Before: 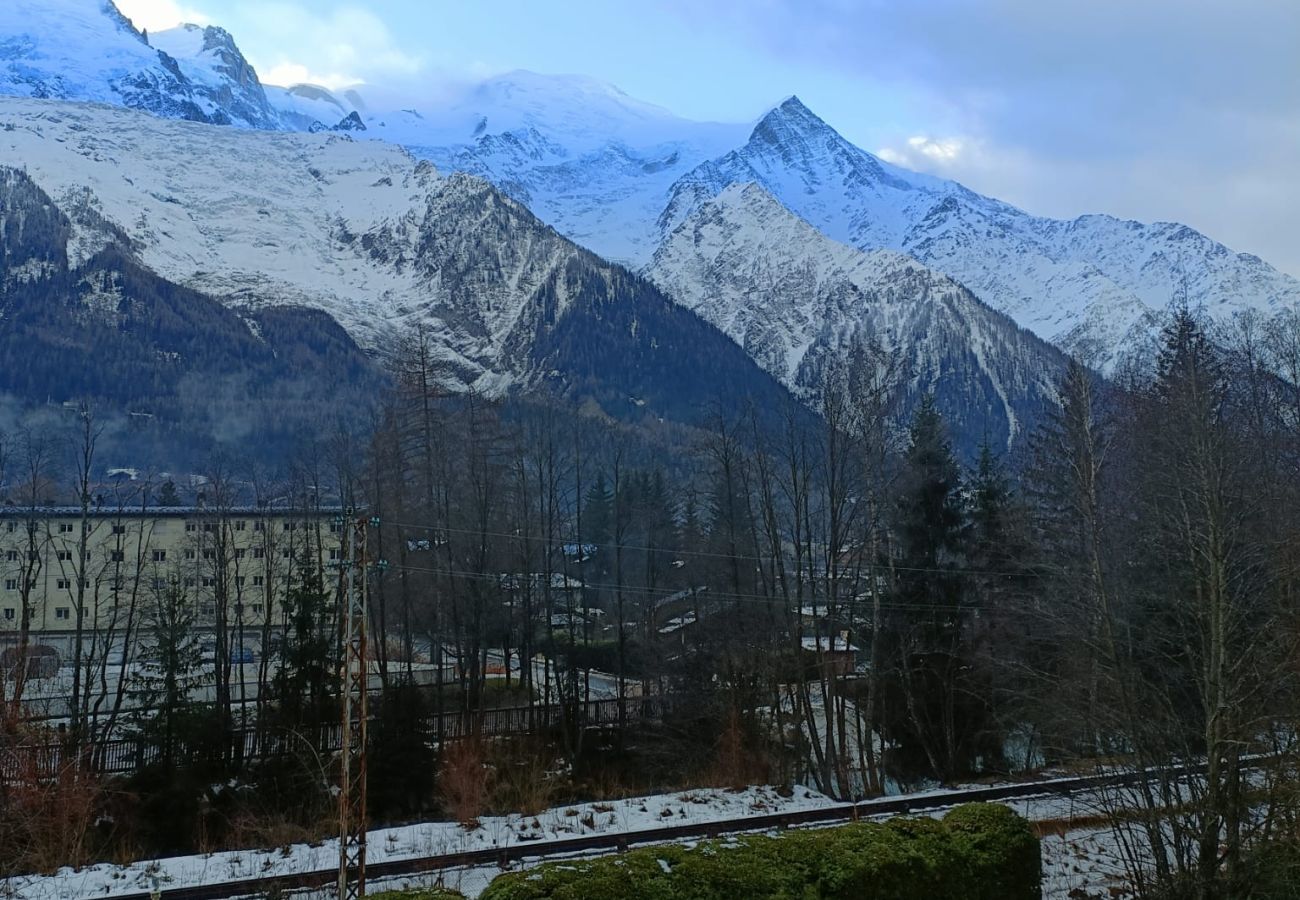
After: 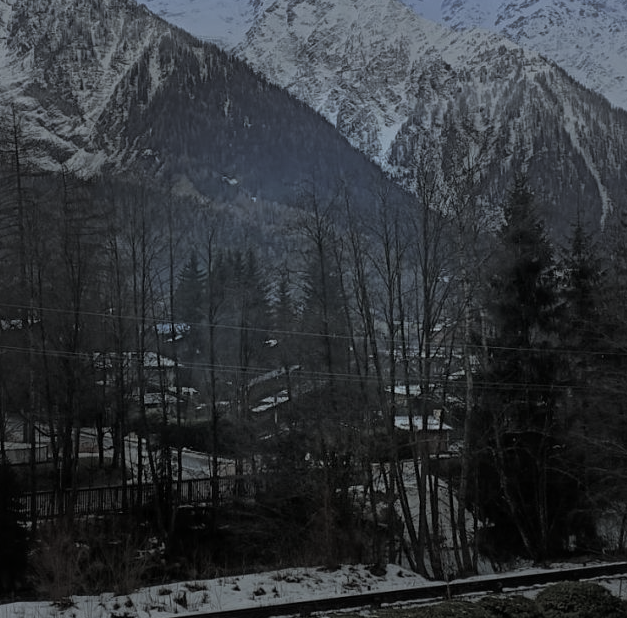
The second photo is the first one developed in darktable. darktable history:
vignetting: fall-off start 40%, fall-off radius 40%
crop: left 31.379%, top 24.658%, right 20.326%, bottom 6.628%
local contrast: mode bilateral grid, contrast 20, coarseness 50, detail 120%, midtone range 0.2
split-toning: shadows › hue 43.2°, shadows › saturation 0, highlights › hue 50.4°, highlights › saturation 1
